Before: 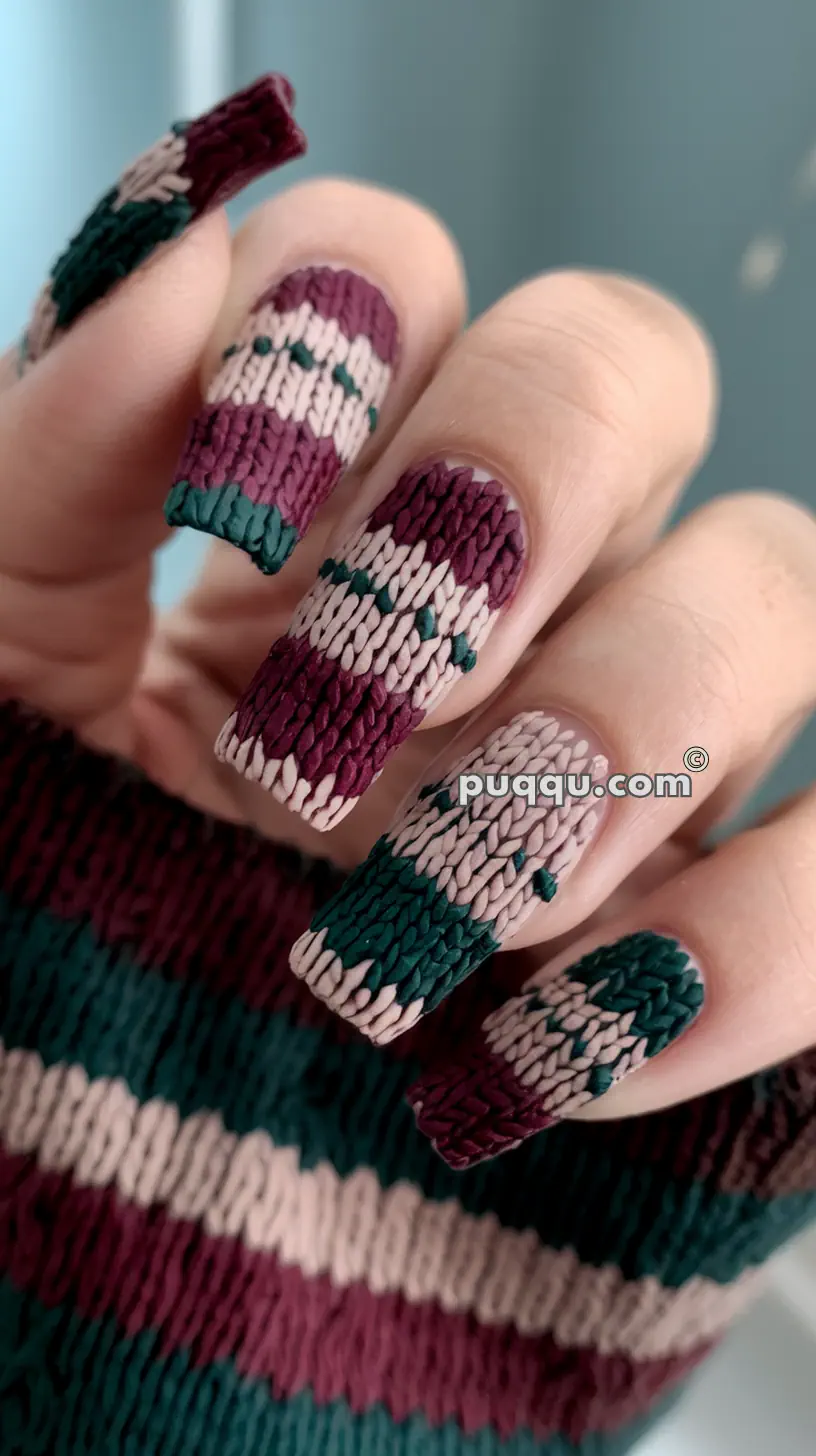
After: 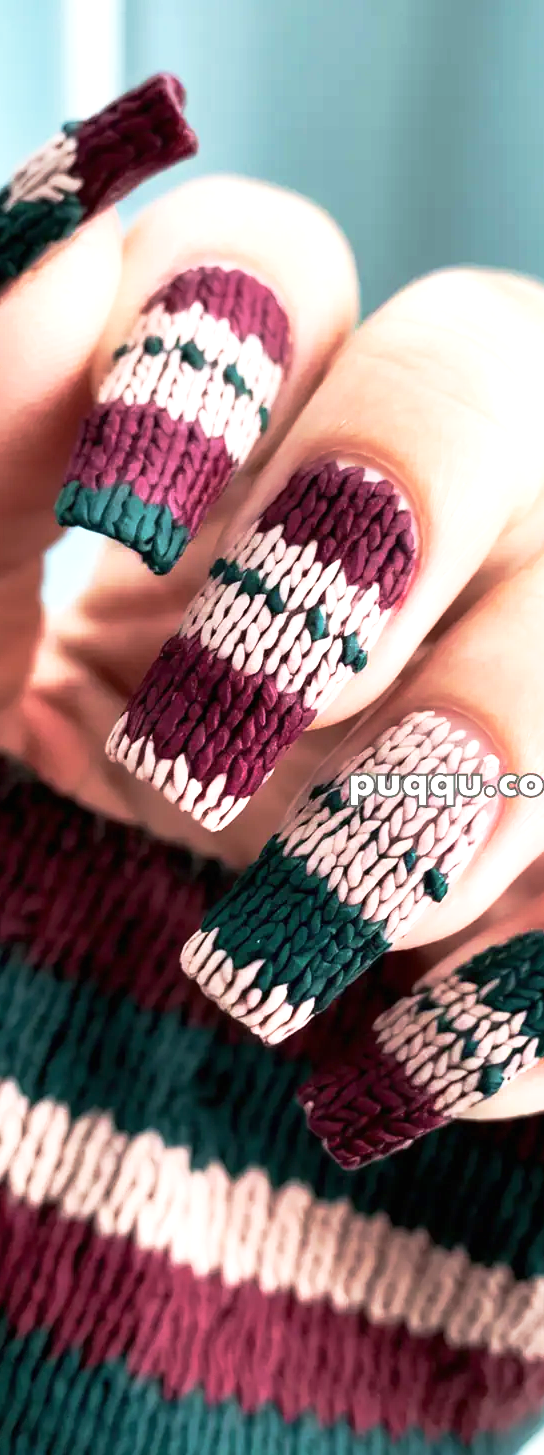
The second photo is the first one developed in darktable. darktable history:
exposure: black level correction 0, exposure 1.101 EV, compensate exposure bias true, compensate highlight preservation false
crop and rotate: left 13.409%, right 19.895%
base curve: curves: ch0 [(0, 0) (0.257, 0.25) (0.482, 0.586) (0.757, 0.871) (1, 1)], preserve colors none
